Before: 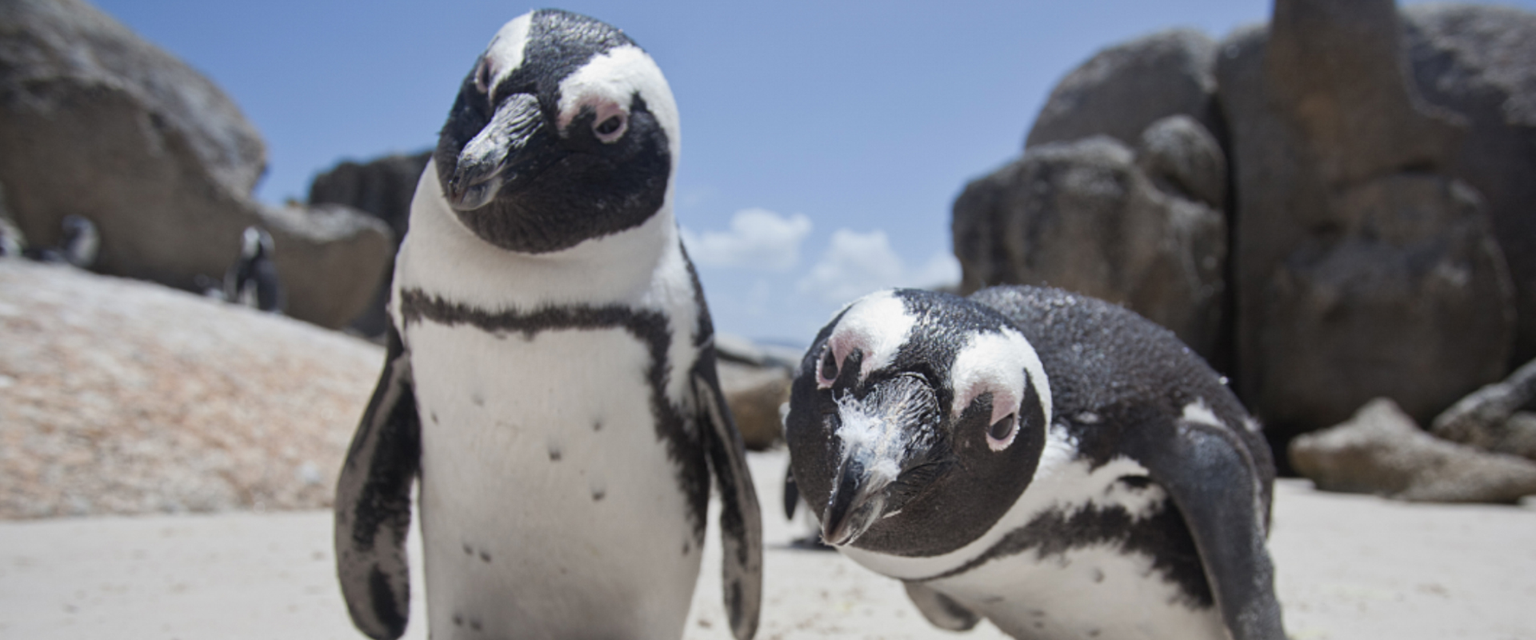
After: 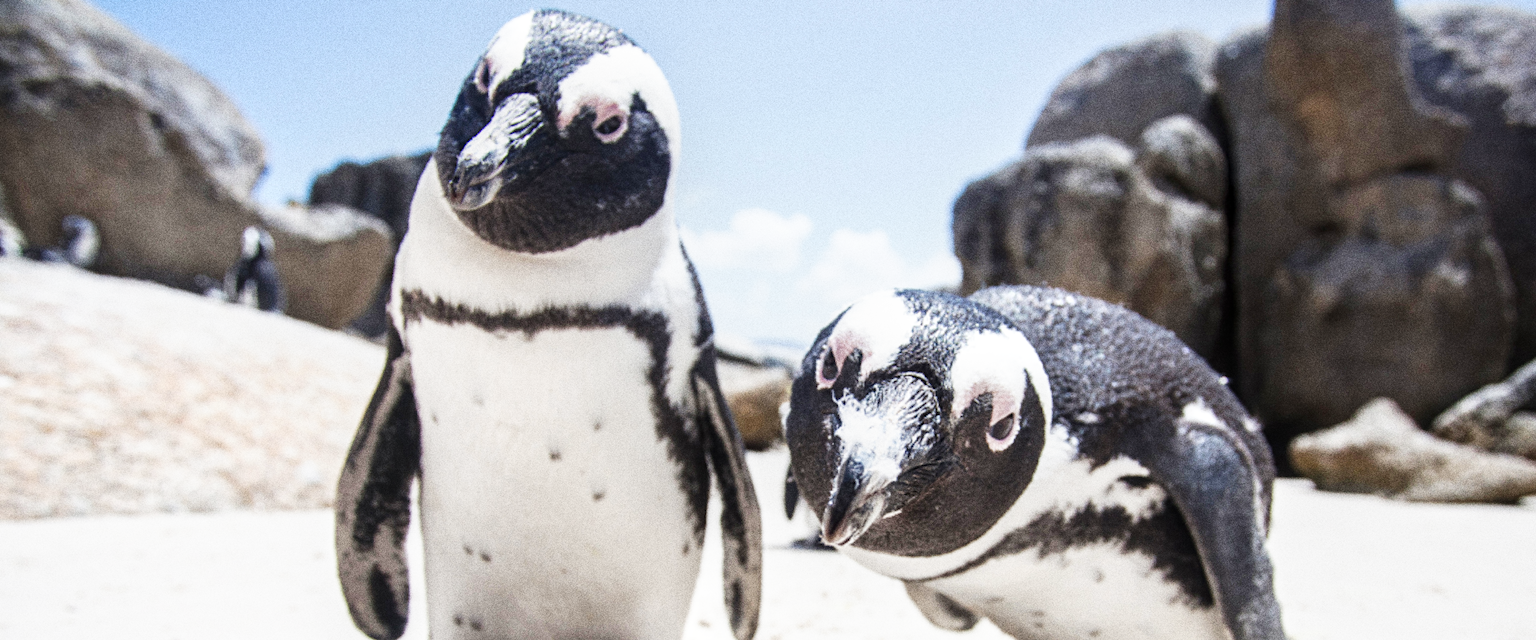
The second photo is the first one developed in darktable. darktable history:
local contrast: on, module defaults
base curve: curves: ch0 [(0, 0) (0.007, 0.004) (0.027, 0.03) (0.046, 0.07) (0.207, 0.54) (0.442, 0.872) (0.673, 0.972) (1, 1)], preserve colors none
grain: strength 49.07%
